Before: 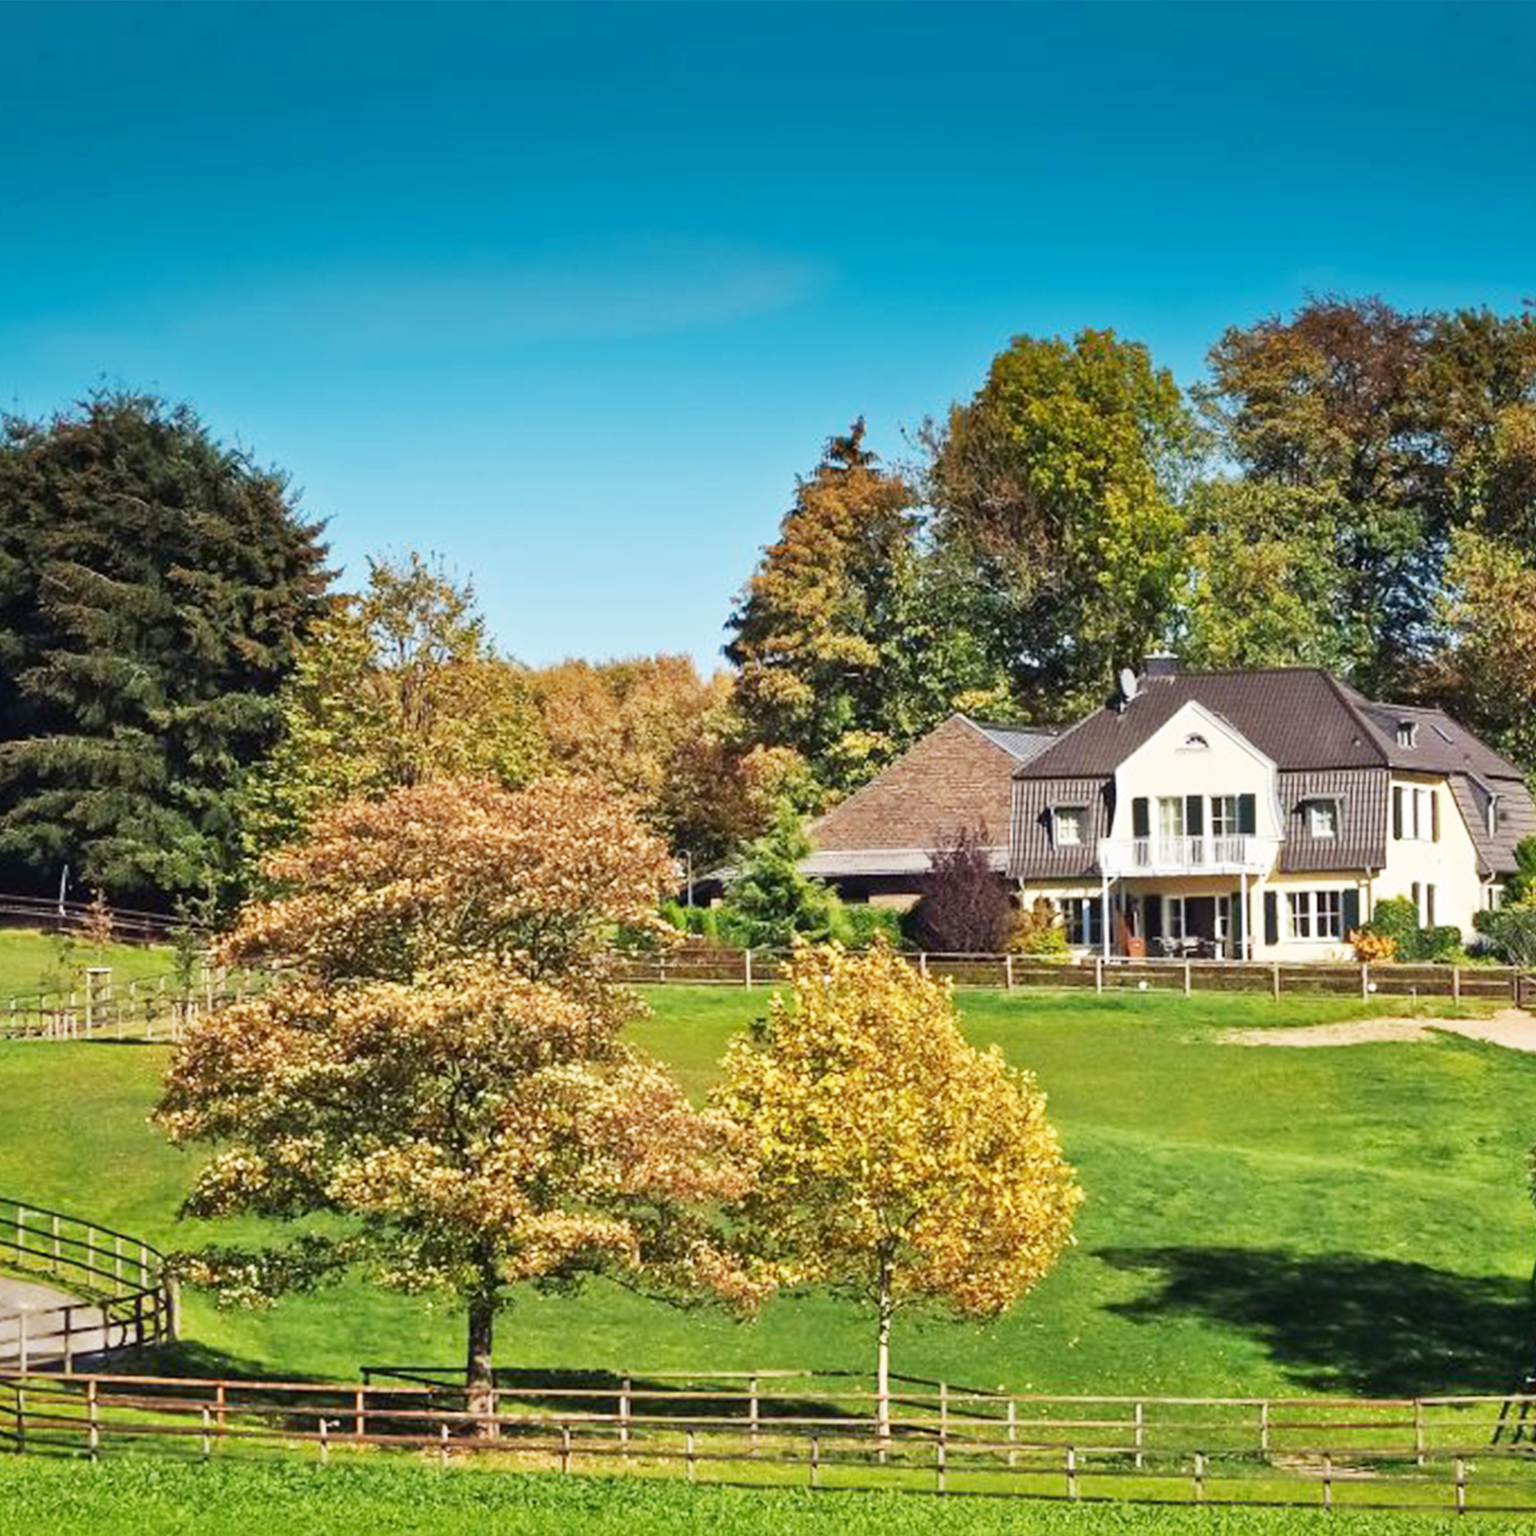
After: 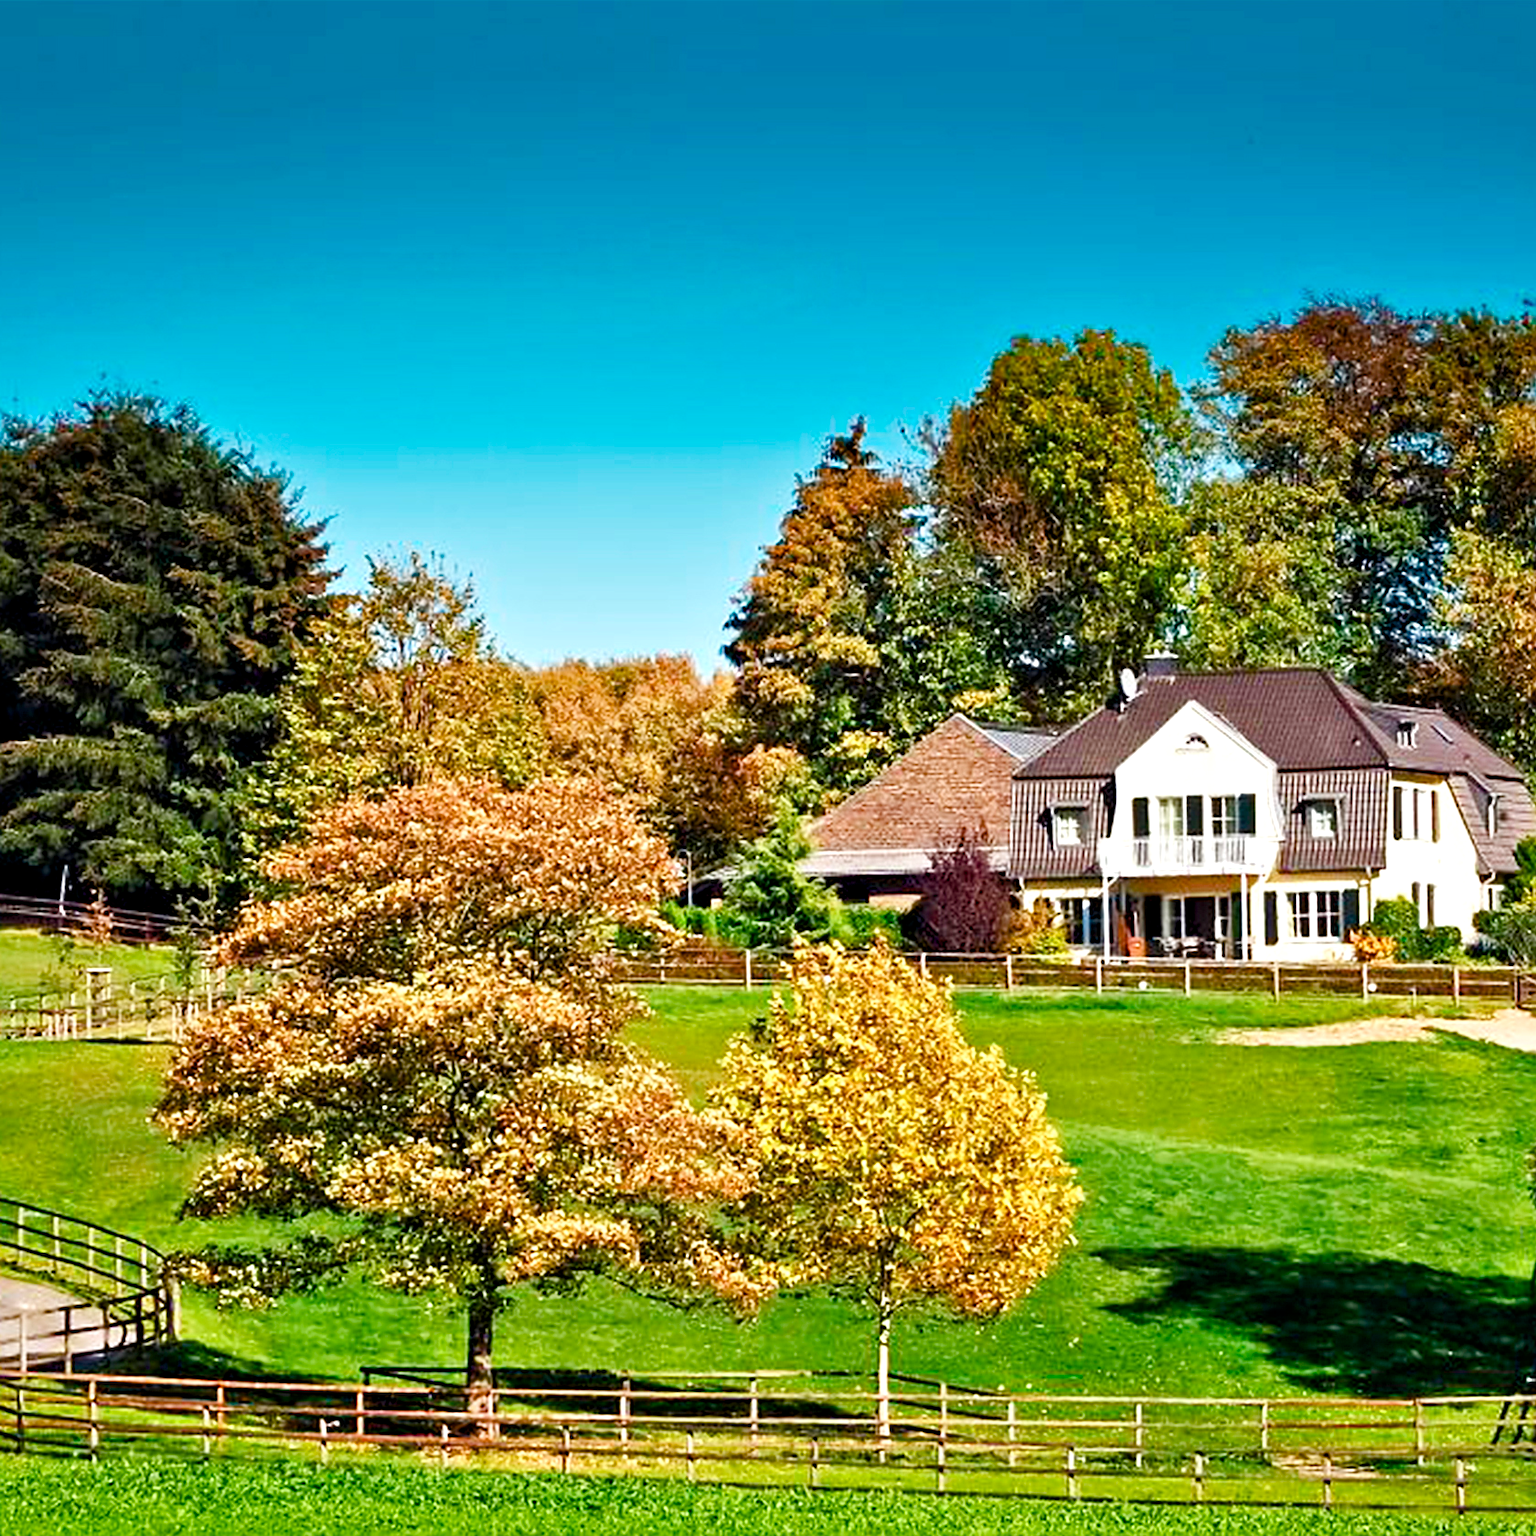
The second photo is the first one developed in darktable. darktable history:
color balance rgb: power › hue 327.39°, perceptual saturation grading › global saturation 20%, perceptual saturation grading › highlights -24.876%, perceptual saturation grading › shadows 49.951%, contrast 5.599%
contrast equalizer: octaves 7, y [[0.6 ×6], [0.55 ×6], [0 ×6], [0 ×6], [0 ×6]], mix 0.297
sharpen: on, module defaults
